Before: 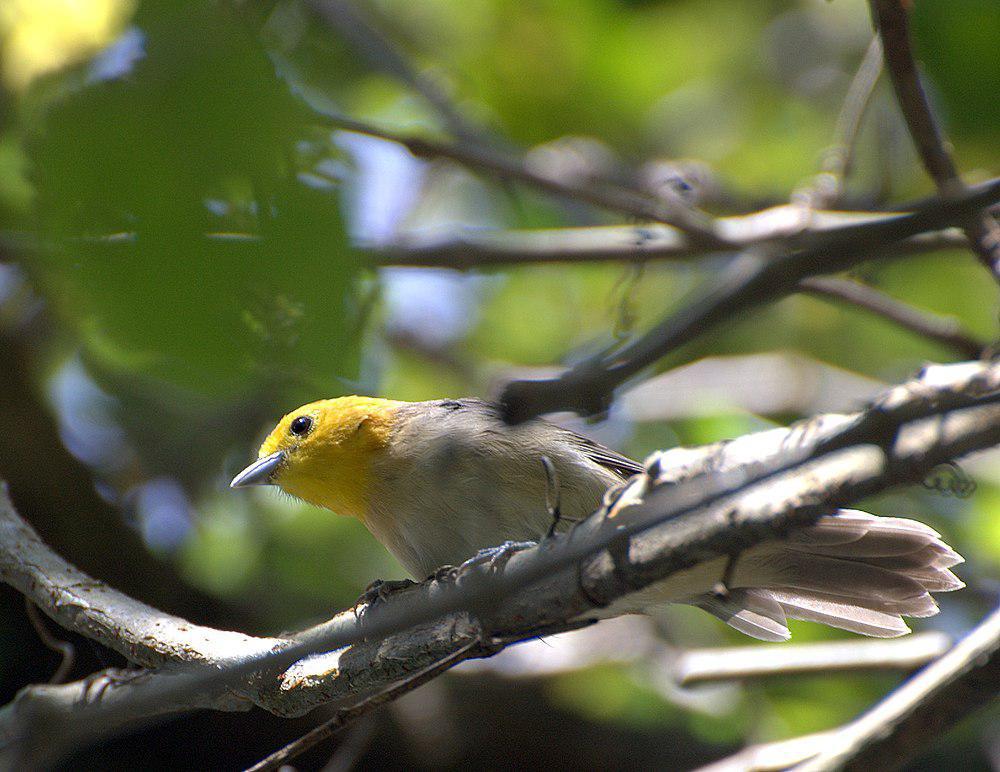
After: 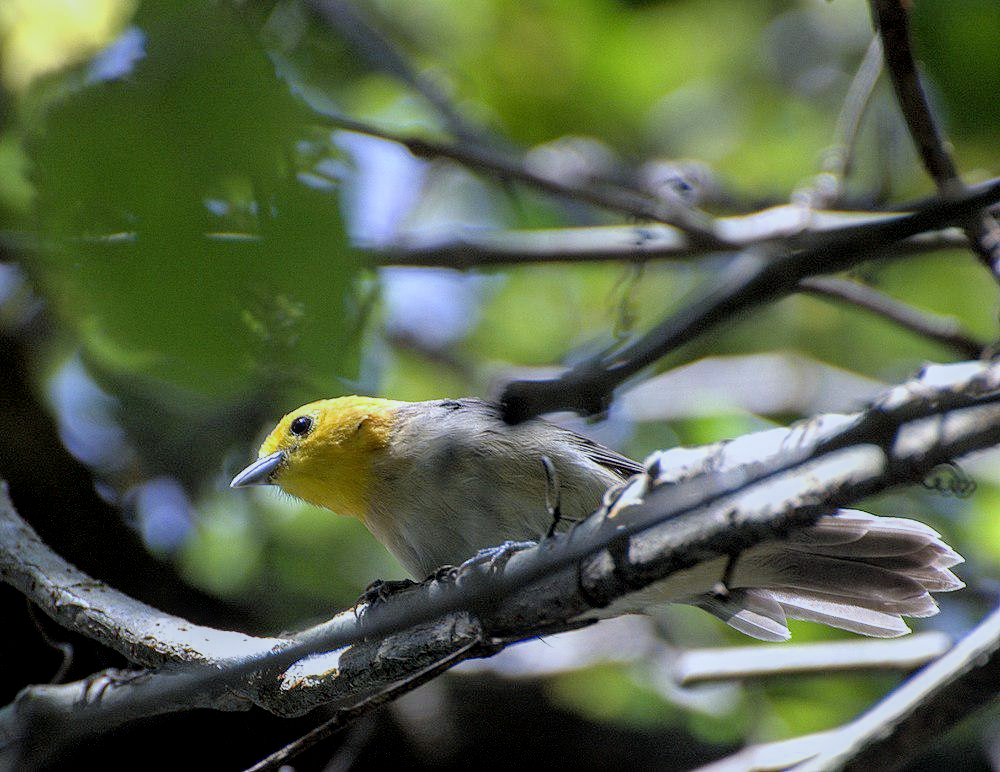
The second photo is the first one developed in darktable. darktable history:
white balance: red 0.931, blue 1.11
local contrast: on, module defaults
filmic rgb: black relative exposure -5.83 EV, white relative exposure 3.4 EV, hardness 3.68
